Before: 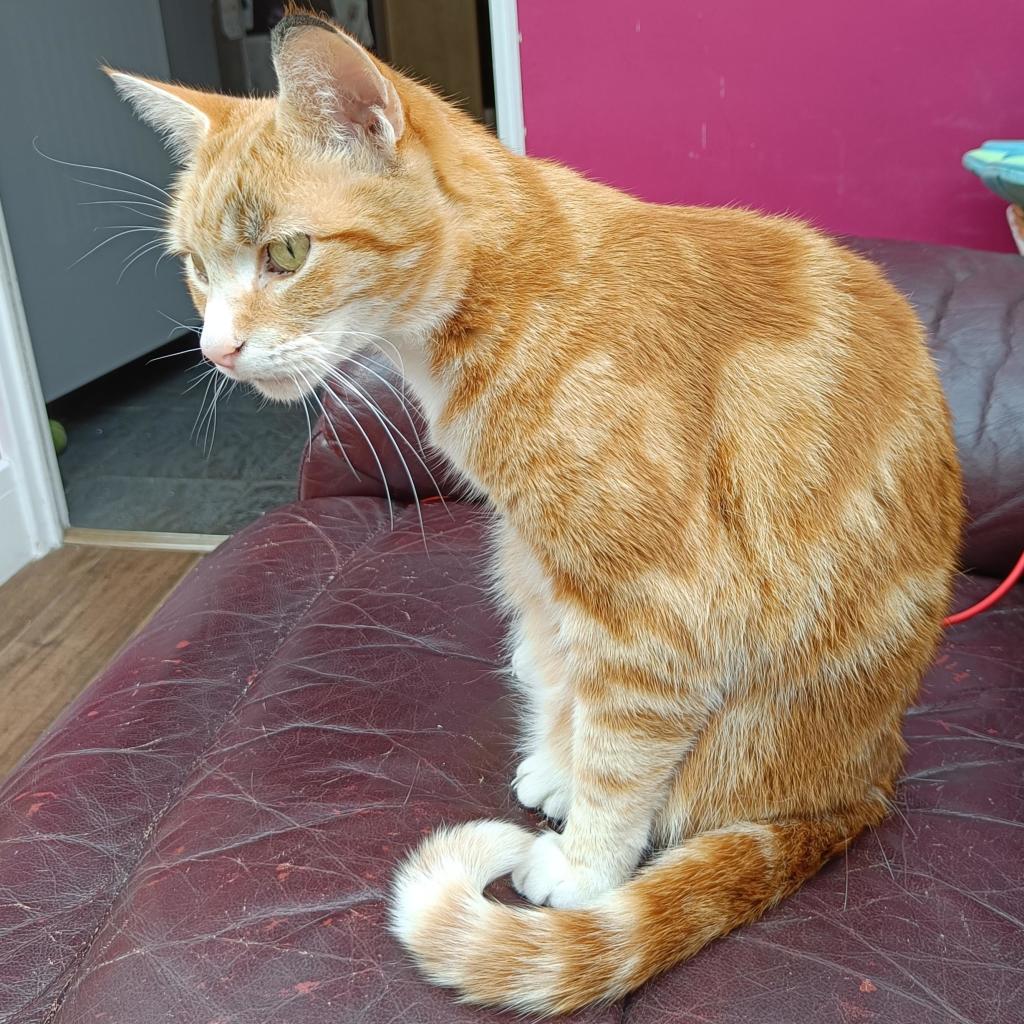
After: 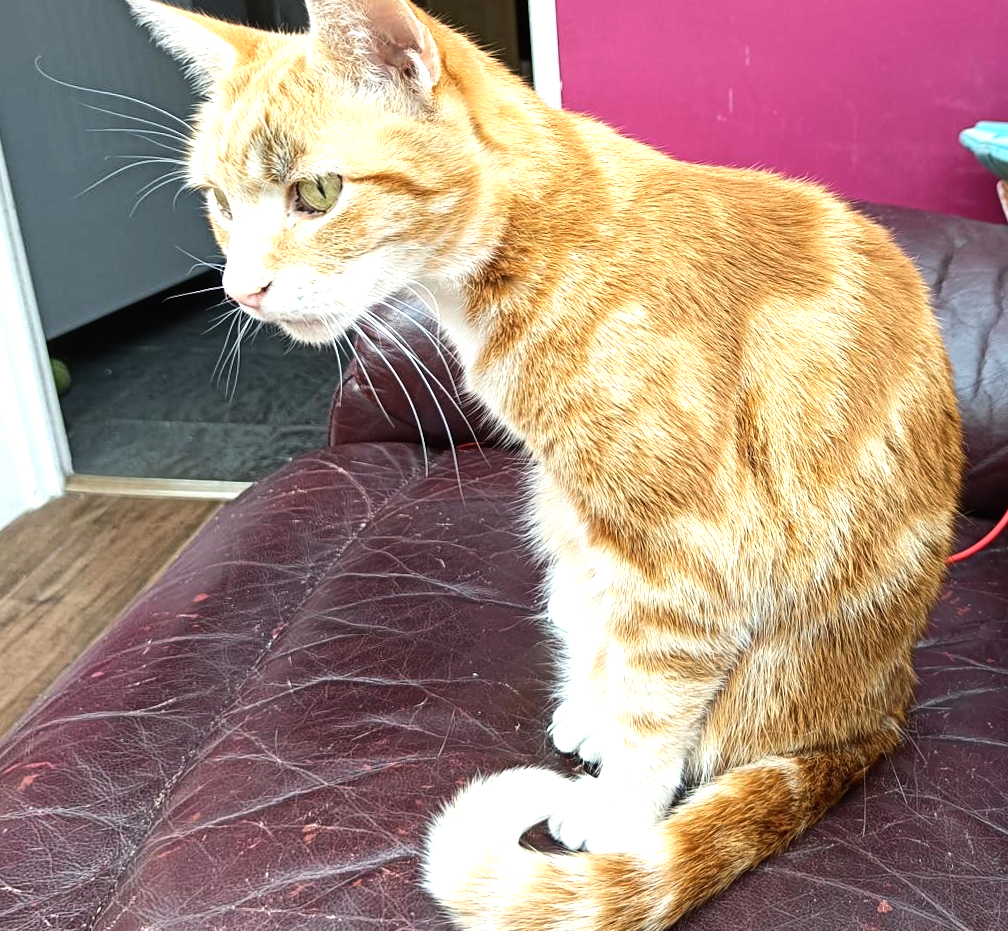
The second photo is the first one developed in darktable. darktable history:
tone equalizer: -8 EV -1.08 EV, -7 EV -1.01 EV, -6 EV -0.867 EV, -5 EV -0.578 EV, -3 EV 0.578 EV, -2 EV 0.867 EV, -1 EV 1.01 EV, +0 EV 1.08 EV, edges refinement/feathering 500, mask exposure compensation -1.57 EV, preserve details no
rotate and perspective: rotation -0.013°, lens shift (vertical) -0.027, lens shift (horizontal) 0.178, crop left 0.016, crop right 0.989, crop top 0.082, crop bottom 0.918
